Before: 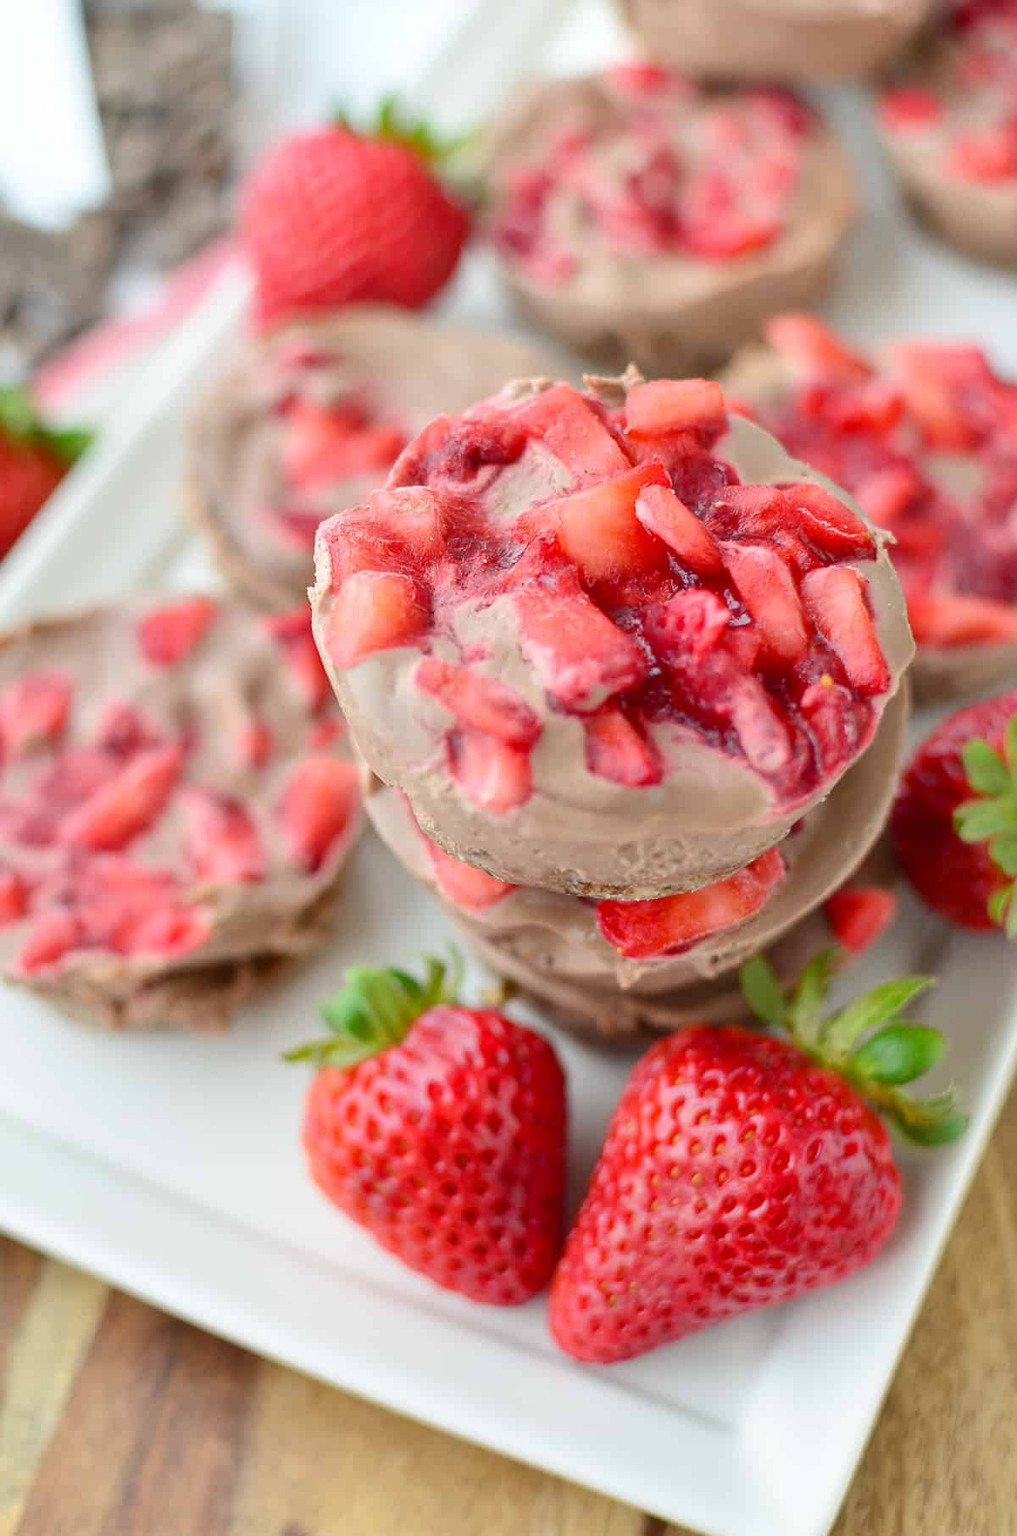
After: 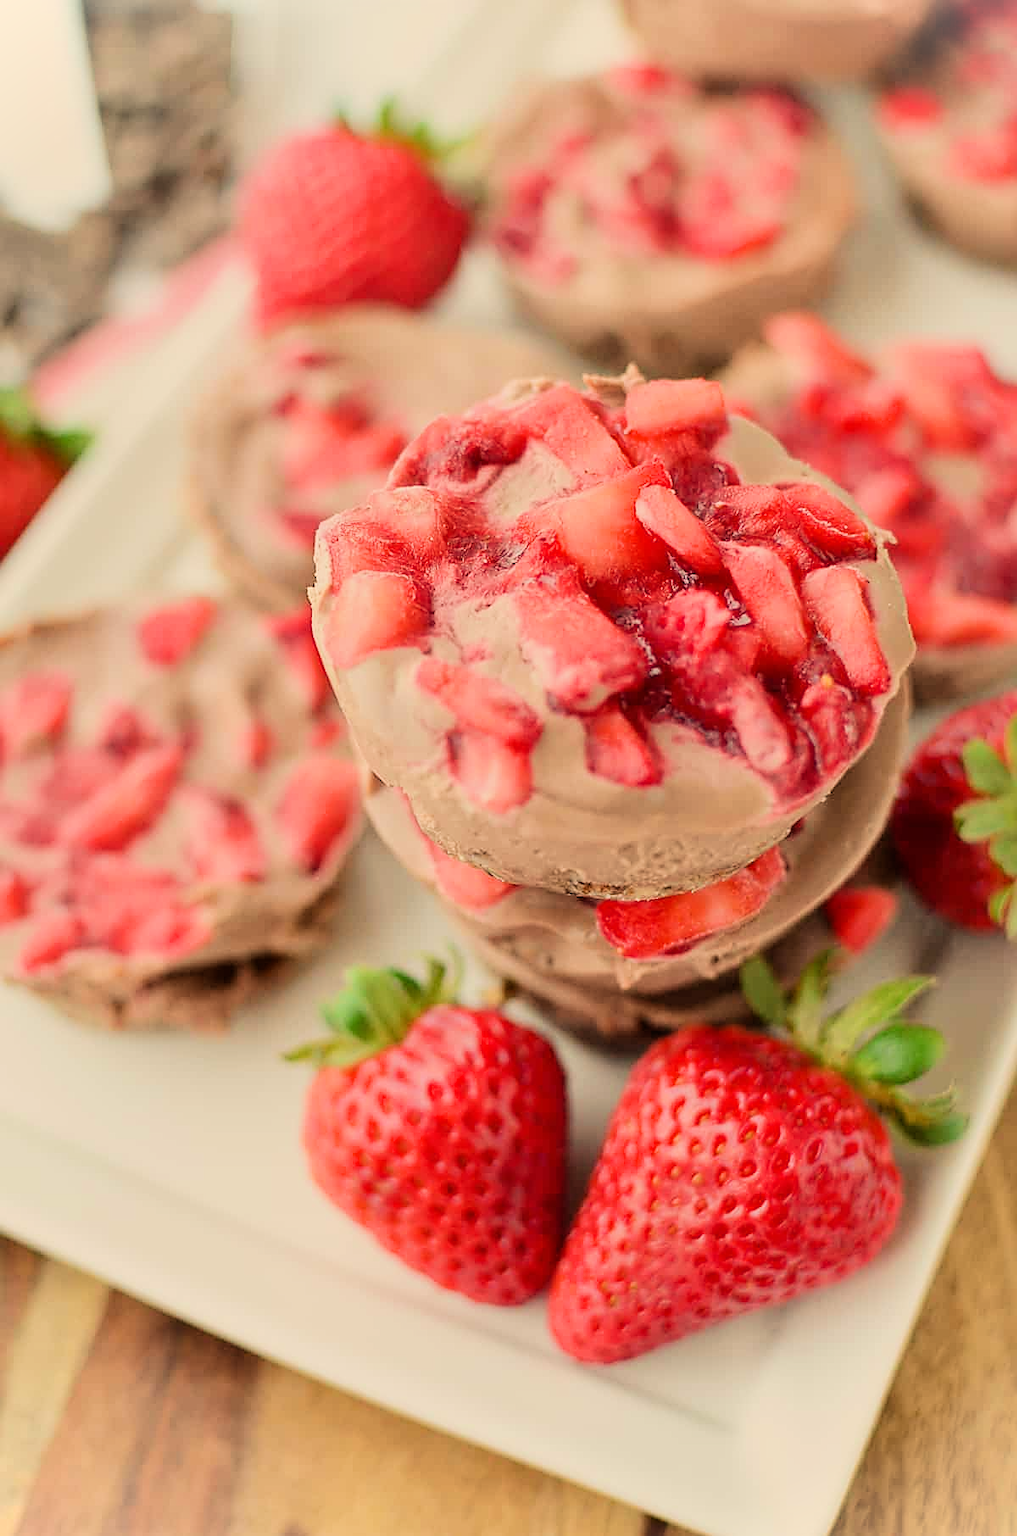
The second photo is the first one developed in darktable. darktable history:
filmic rgb: black relative exposure -5 EV, hardness 2.88, contrast 1.3, highlights saturation mix -10%
white balance: red 1.123, blue 0.83
vignetting: fall-off start 100%, brightness 0.3, saturation 0
sharpen: on, module defaults
